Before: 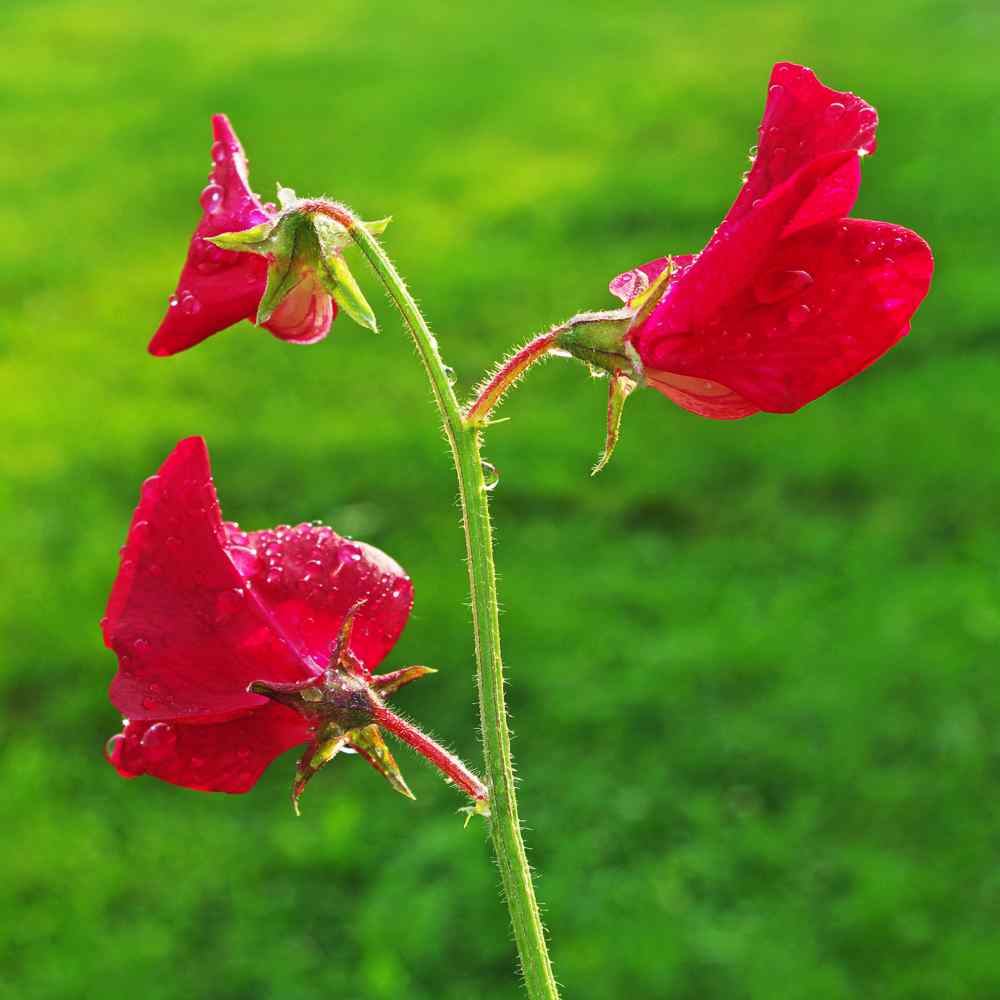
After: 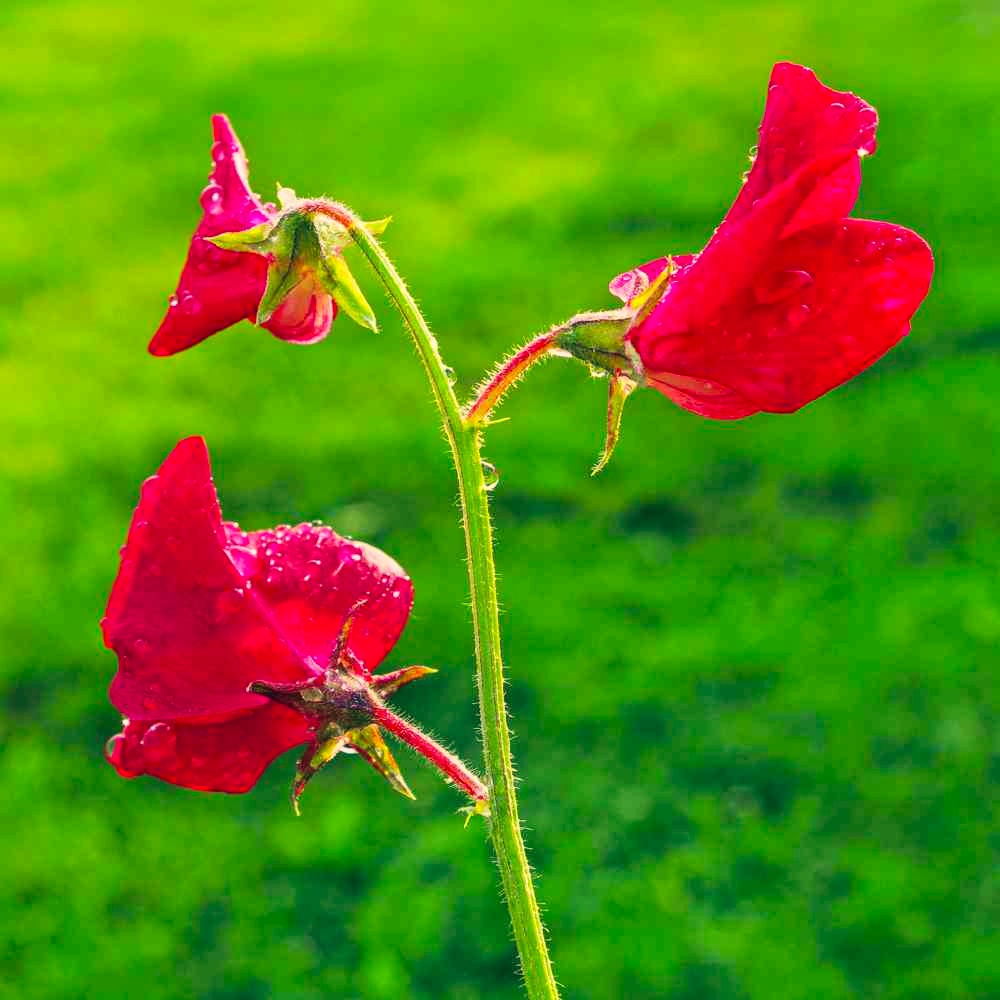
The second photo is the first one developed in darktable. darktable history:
color correction: highlights a* 10.29, highlights b* 14.14, shadows a* -9.55, shadows b* -15.12
tone curve: curves: ch0 [(0, 0.003) (0.056, 0.041) (0.211, 0.187) (0.482, 0.519) (0.836, 0.864) (0.997, 0.984)]; ch1 [(0, 0) (0.276, 0.206) (0.393, 0.364) (0.482, 0.471) (0.506, 0.5) (0.523, 0.523) (0.572, 0.604) (0.635, 0.665) (0.695, 0.759) (1, 1)]; ch2 [(0, 0) (0.438, 0.456) (0.473, 0.47) (0.503, 0.503) (0.536, 0.527) (0.562, 0.584) (0.612, 0.61) (0.679, 0.72) (1, 1)], color space Lab, independent channels
local contrast: detail 113%
